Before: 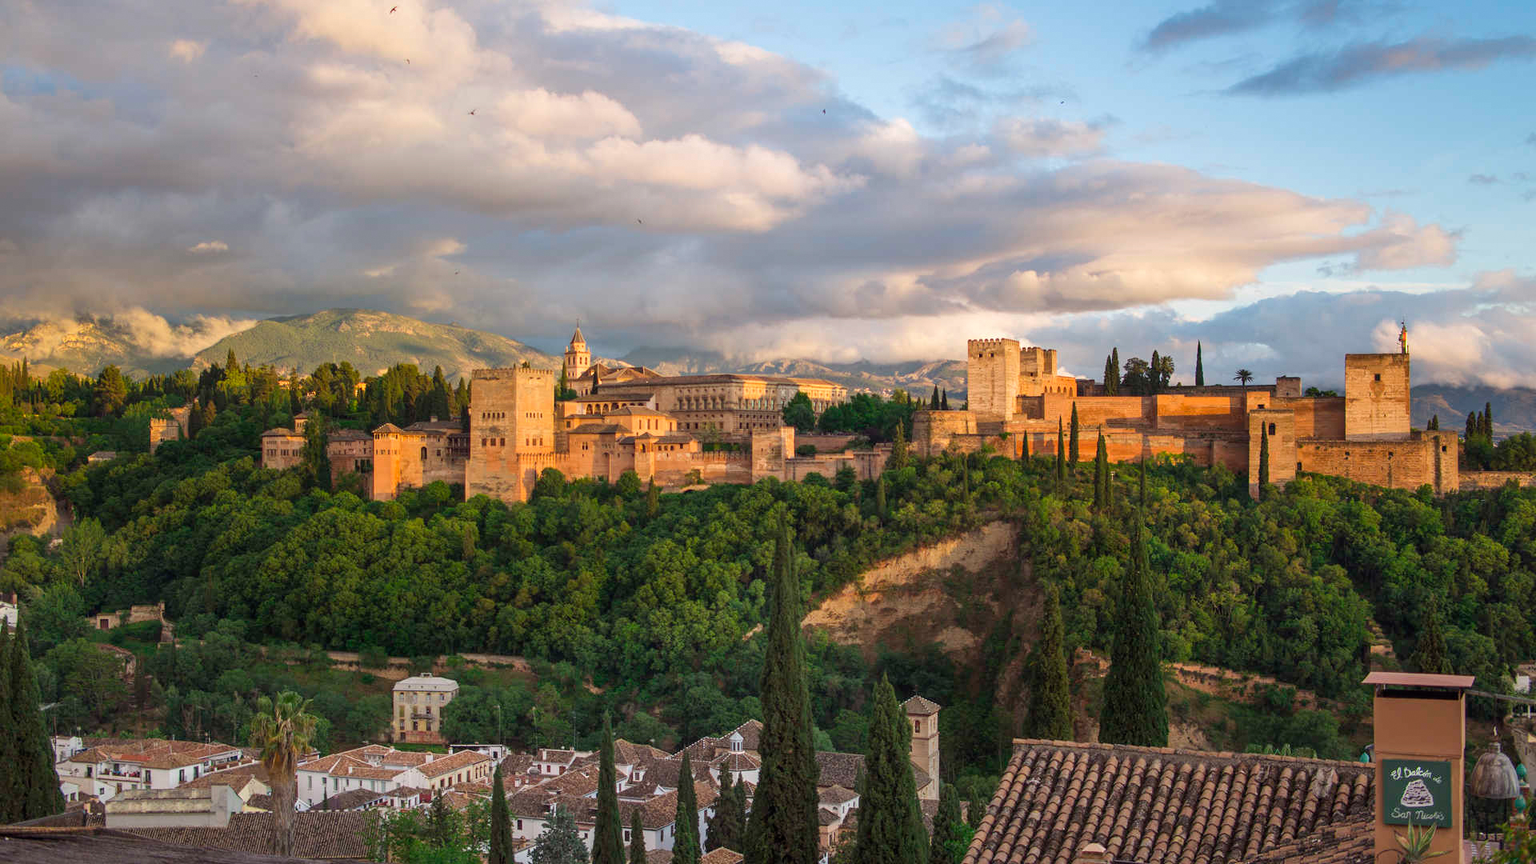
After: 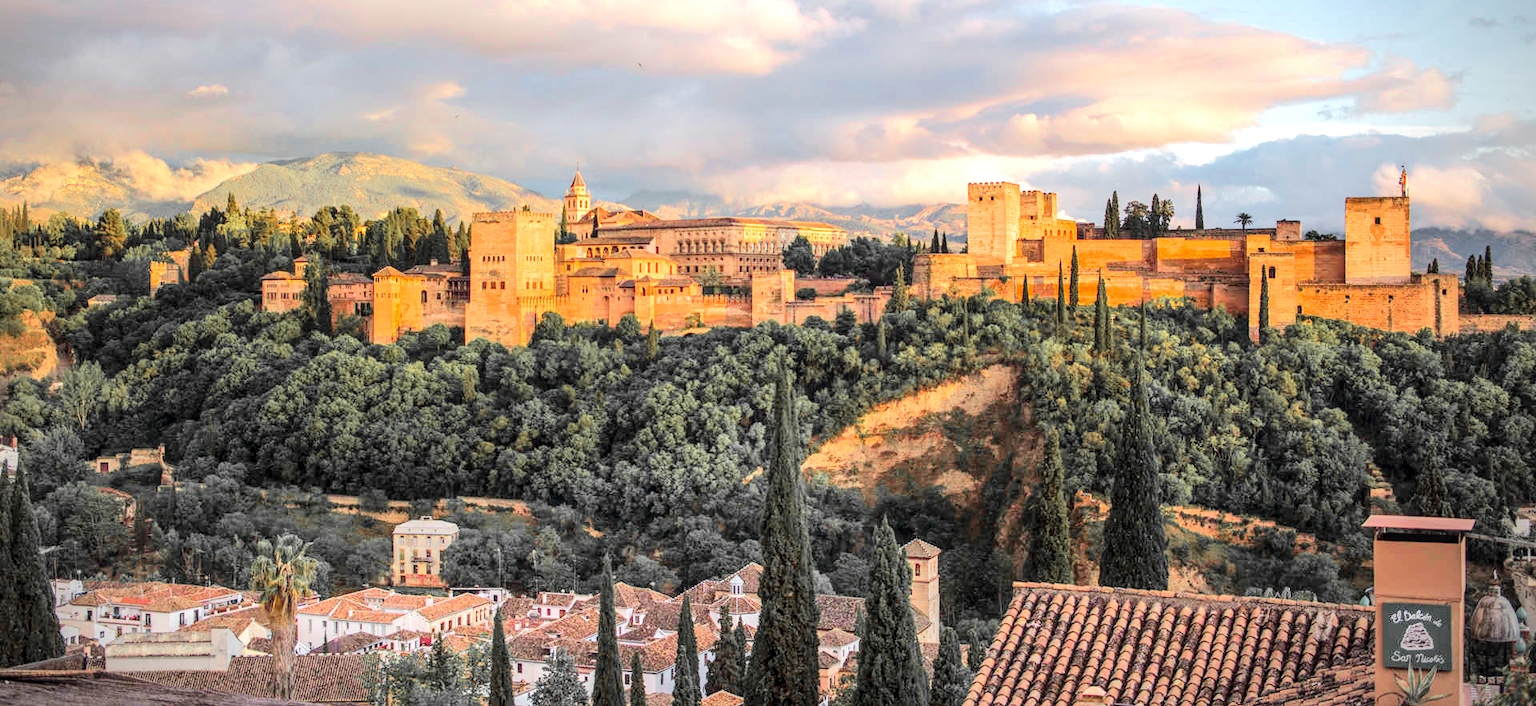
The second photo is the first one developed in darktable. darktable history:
local contrast: on, module defaults
exposure: exposure 0.245 EV, compensate highlight preservation false
color zones: curves: ch1 [(0, 0.679) (0.143, 0.647) (0.286, 0.261) (0.378, -0.011) (0.571, 0.396) (0.714, 0.399) (0.857, 0.406) (1, 0.679)]
tone equalizer: -7 EV 0.161 EV, -6 EV 0.633 EV, -5 EV 1.12 EV, -4 EV 1.31 EV, -3 EV 1.14 EV, -2 EV 0.6 EV, -1 EV 0.168 EV, edges refinement/feathering 500, mask exposure compensation -1.57 EV, preserve details no
crop and rotate: top 18.152%
vignetting: center (-0.052, -0.356)
contrast brightness saturation: saturation -0.098
